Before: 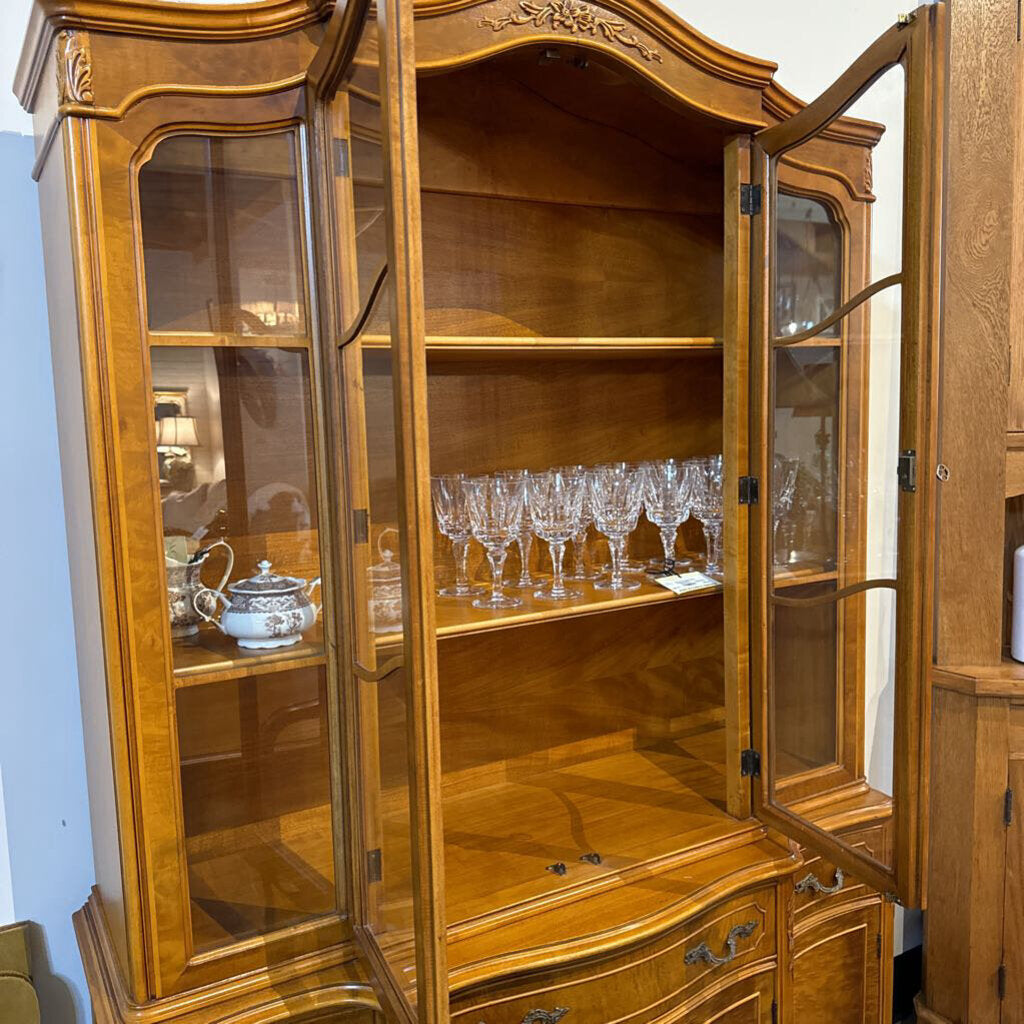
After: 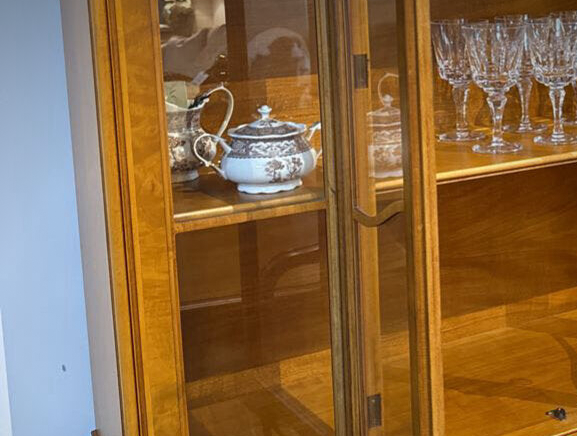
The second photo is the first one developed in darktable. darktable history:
vignetting: fall-off start 97.52%, fall-off radius 100%, brightness -0.574, saturation 0, center (-0.027, 0.404), width/height ratio 1.368, unbound false
grain: coarseness 0.81 ISO, strength 1.34%, mid-tones bias 0%
crop: top 44.483%, right 43.593%, bottom 12.892%
